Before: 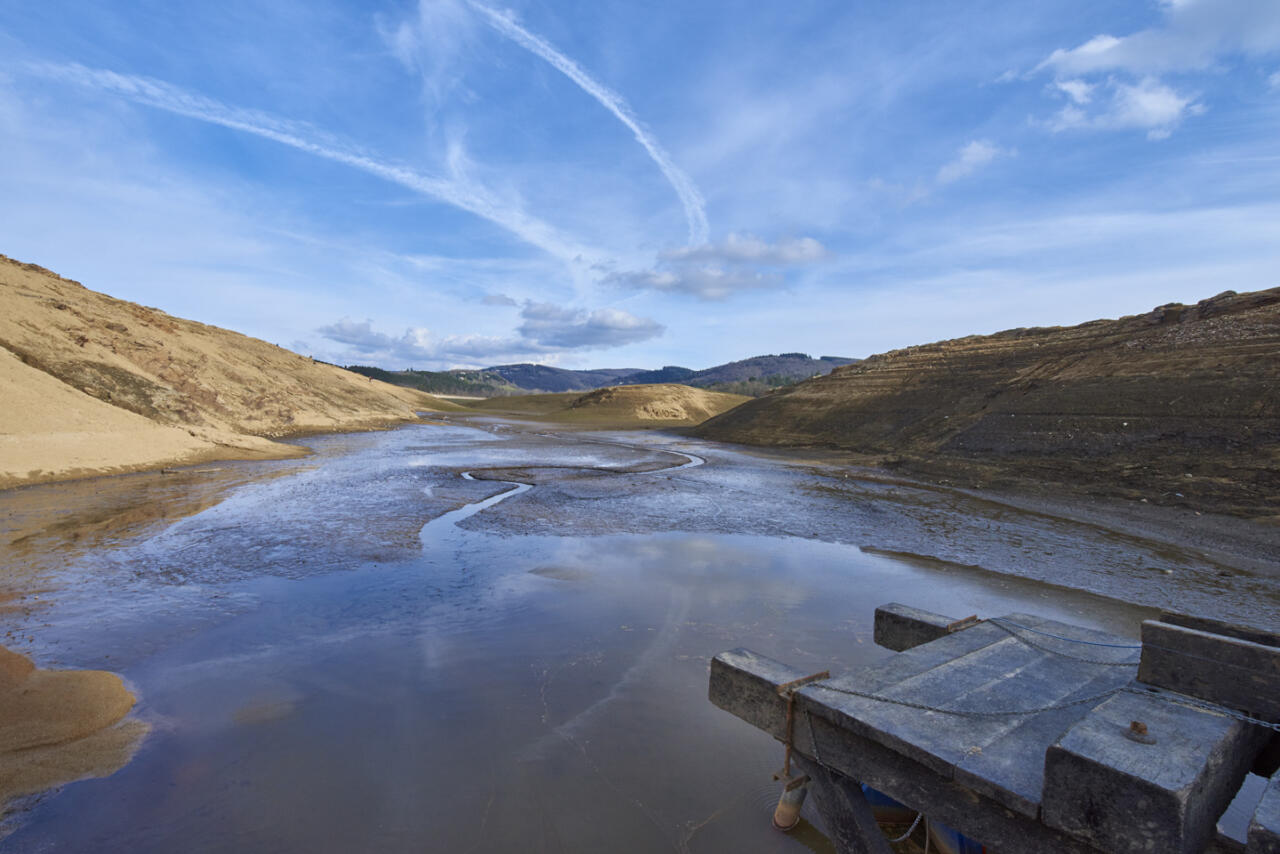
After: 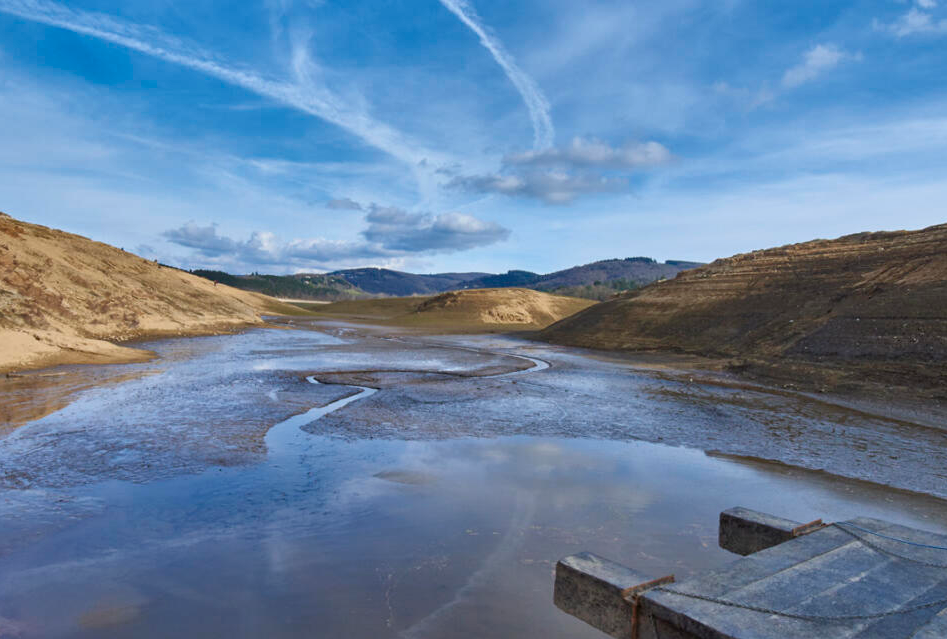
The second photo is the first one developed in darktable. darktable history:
shadows and highlights: radius 108.18, shadows 40.78, highlights -72.33, low approximation 0.01, soften with gaussian
crop and rotate: left 12.167%, top 11.401%, right 13.772%, bottom 13.755%
